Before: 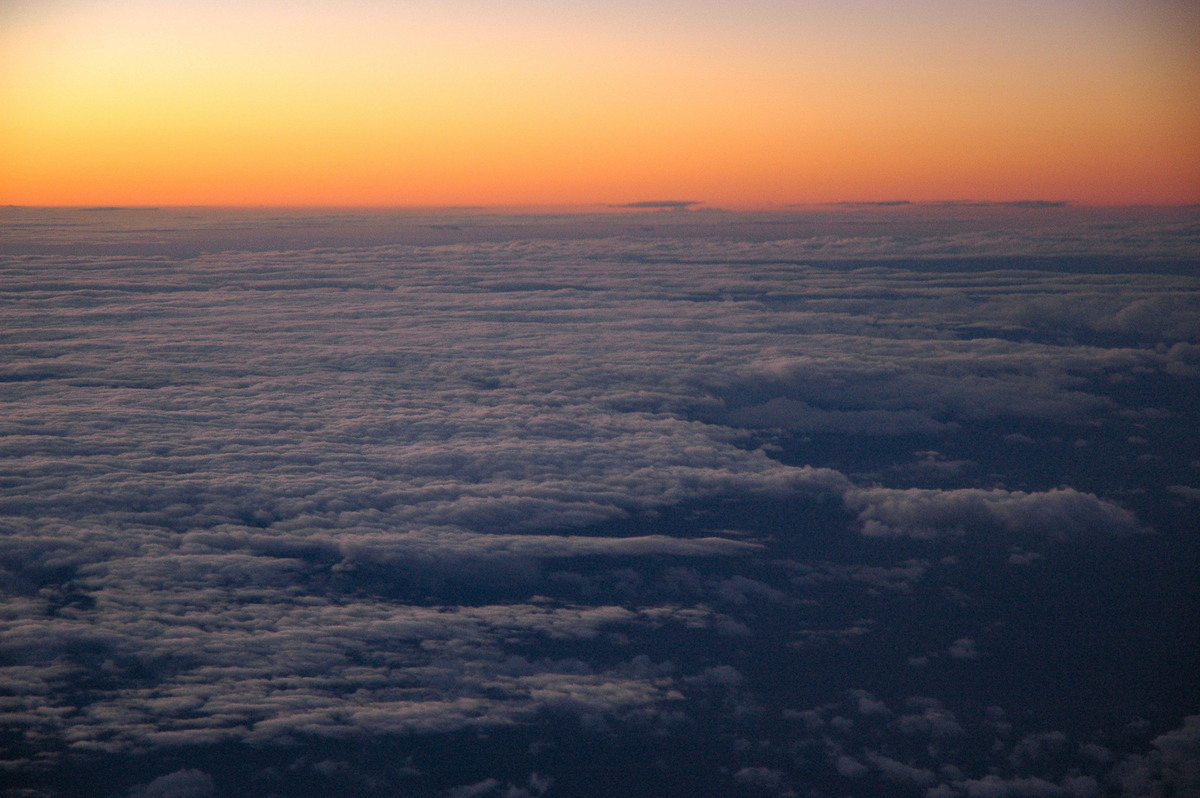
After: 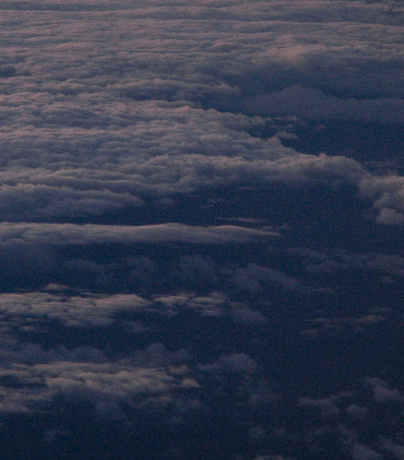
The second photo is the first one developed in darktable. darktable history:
exposure: compensate exposure bias true, compensate highlight preservation false
crop: left 40.433%, top 39.132%, right 25.89%, bottom 3.122%
